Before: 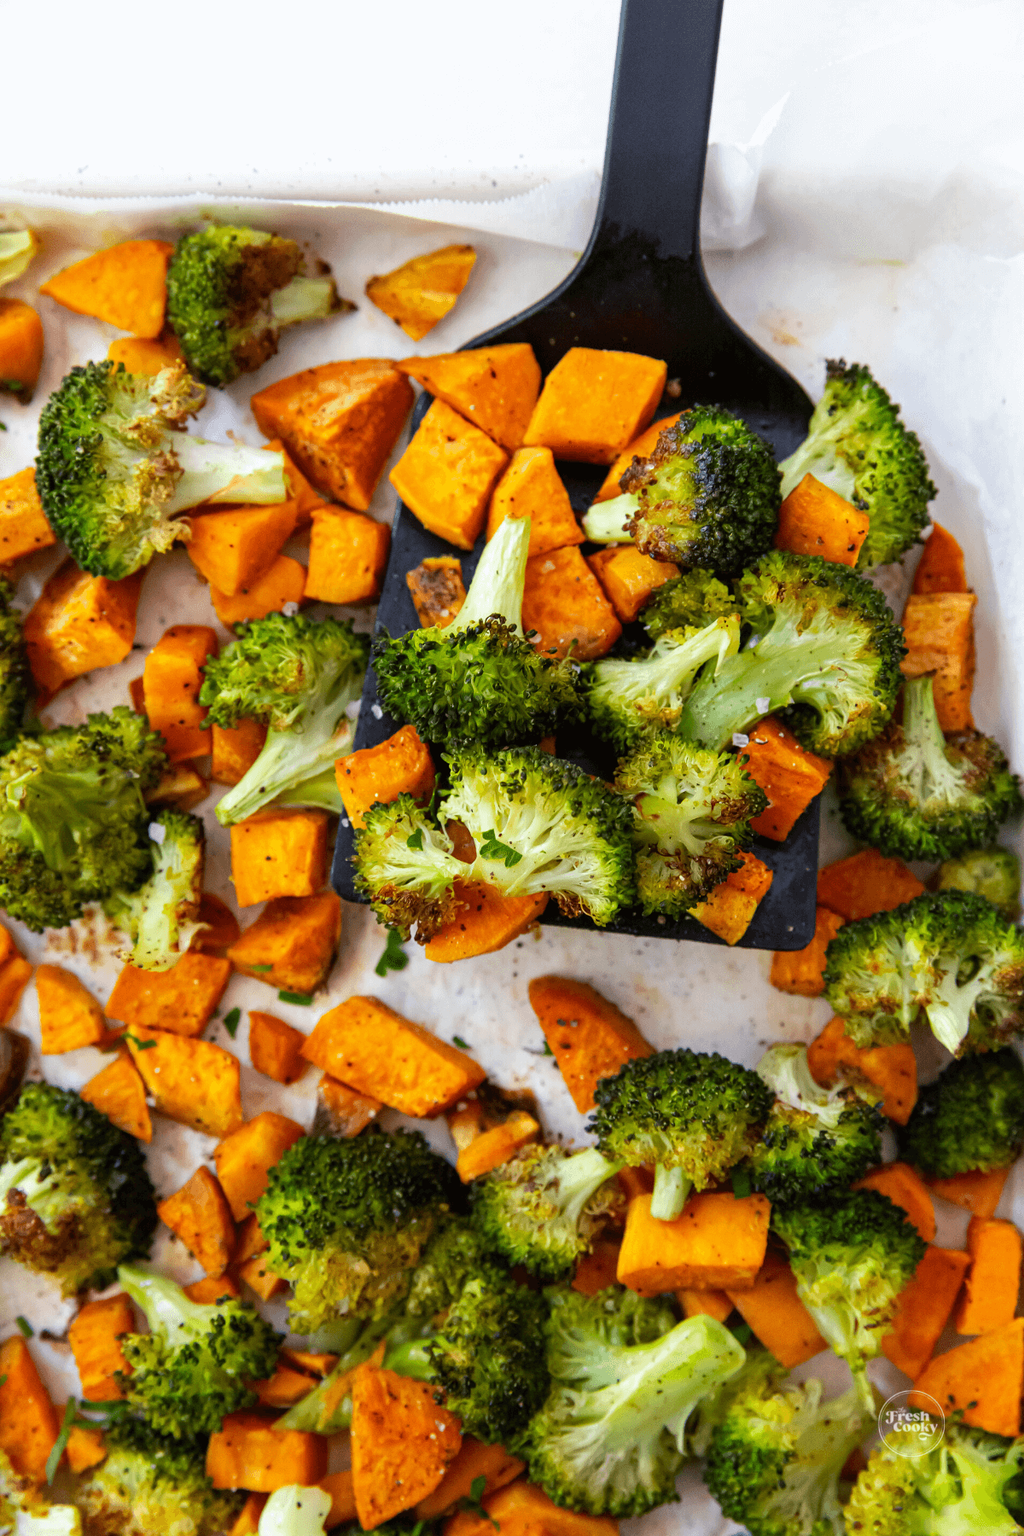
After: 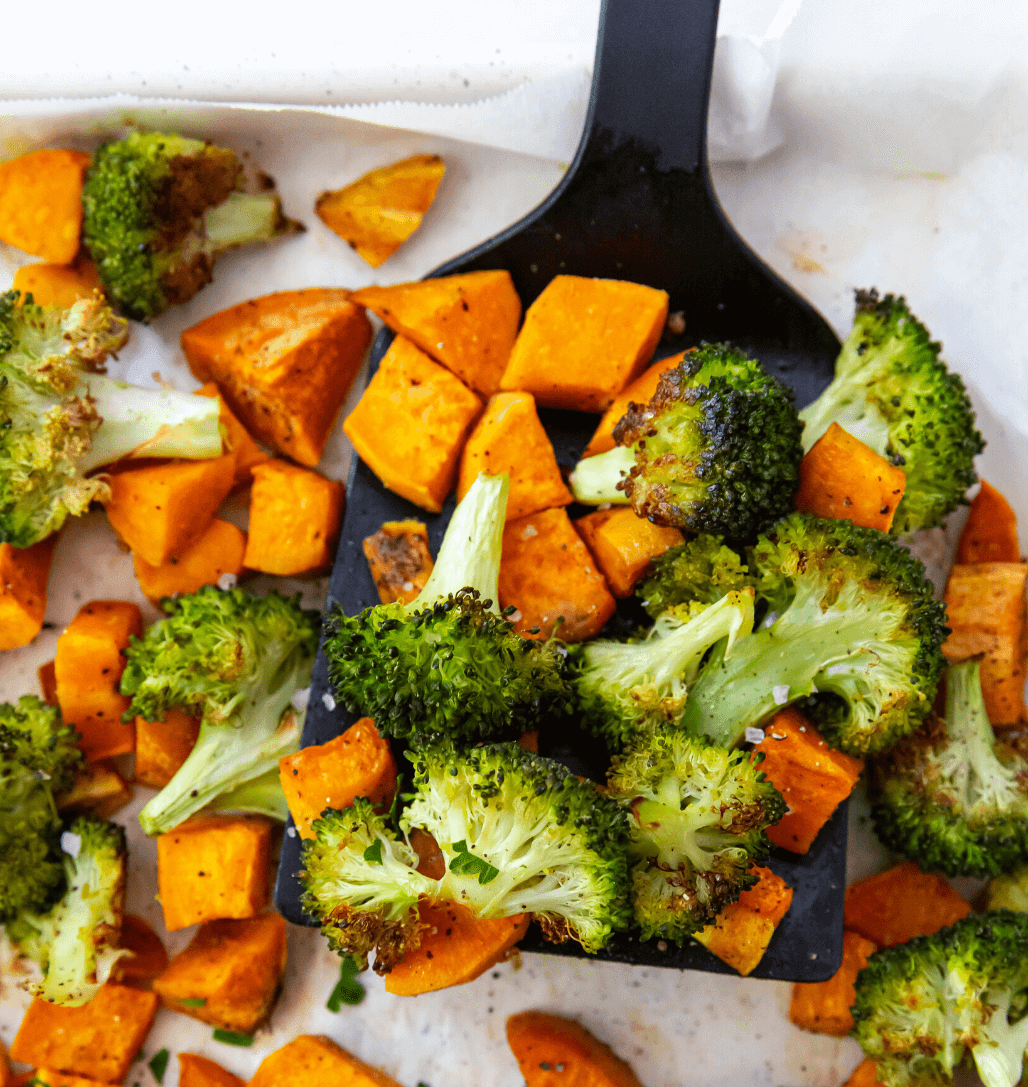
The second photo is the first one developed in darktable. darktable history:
crop and rotate: left 9.463%, top 7.354%, right 4.82%, bottom 32.252%
